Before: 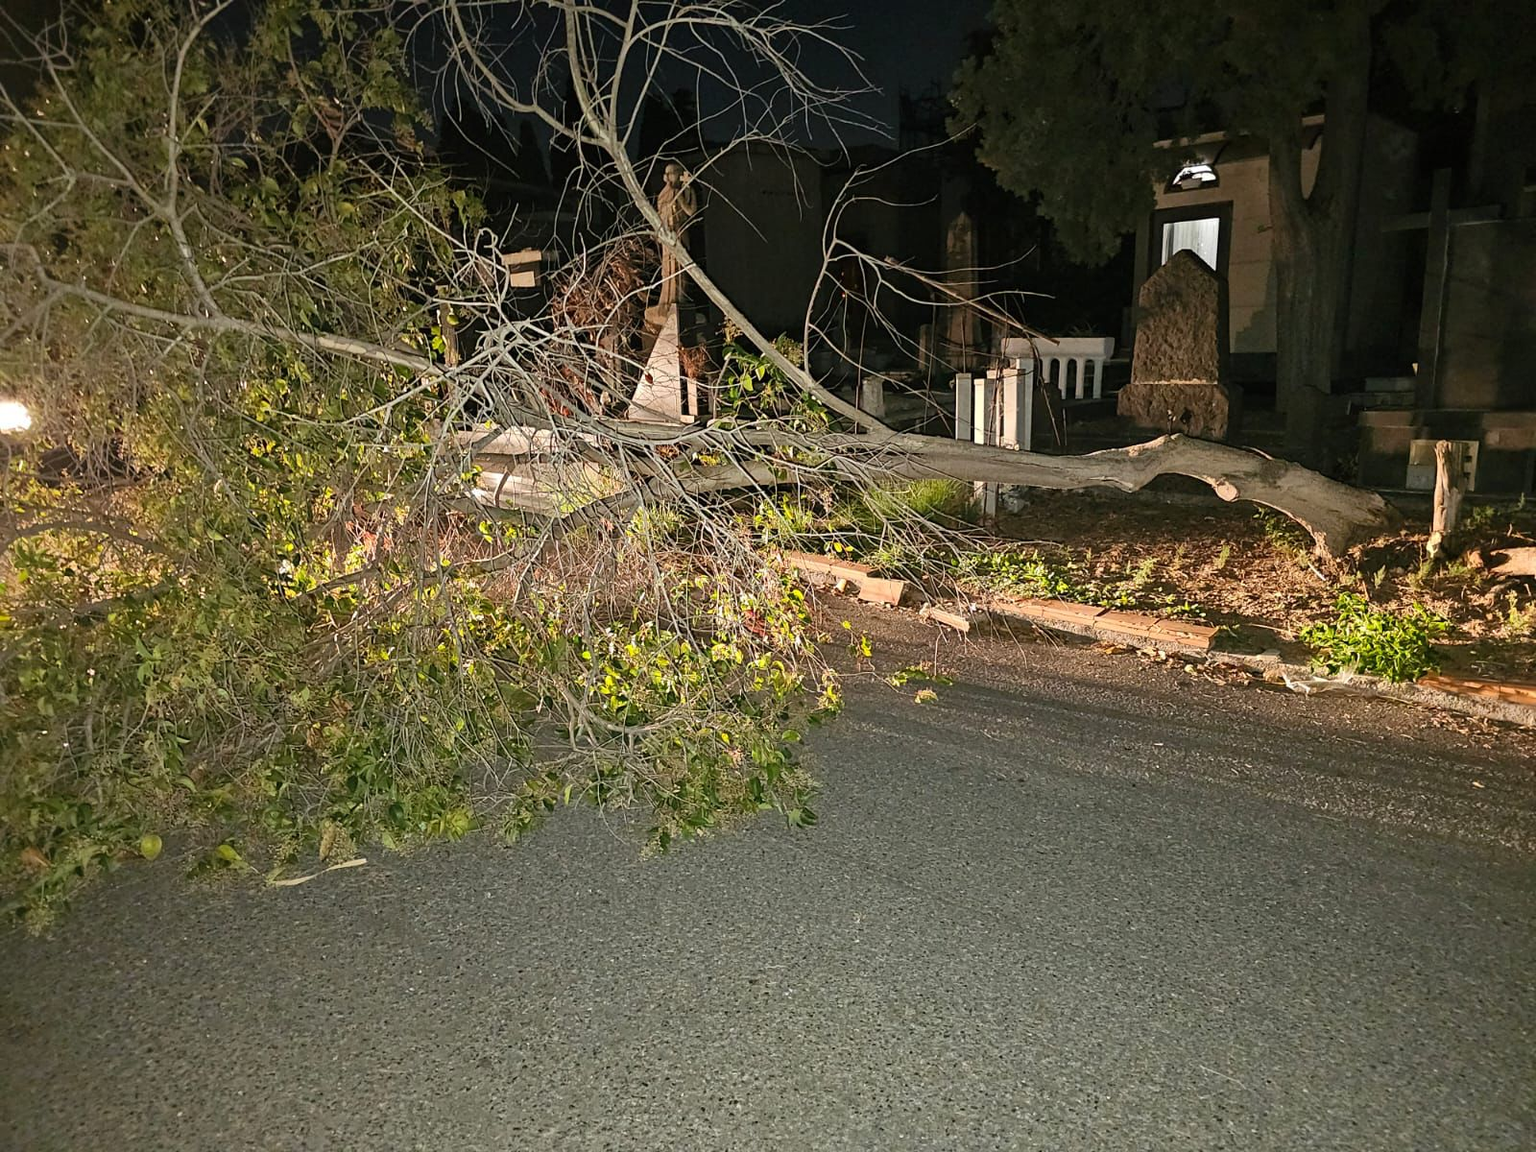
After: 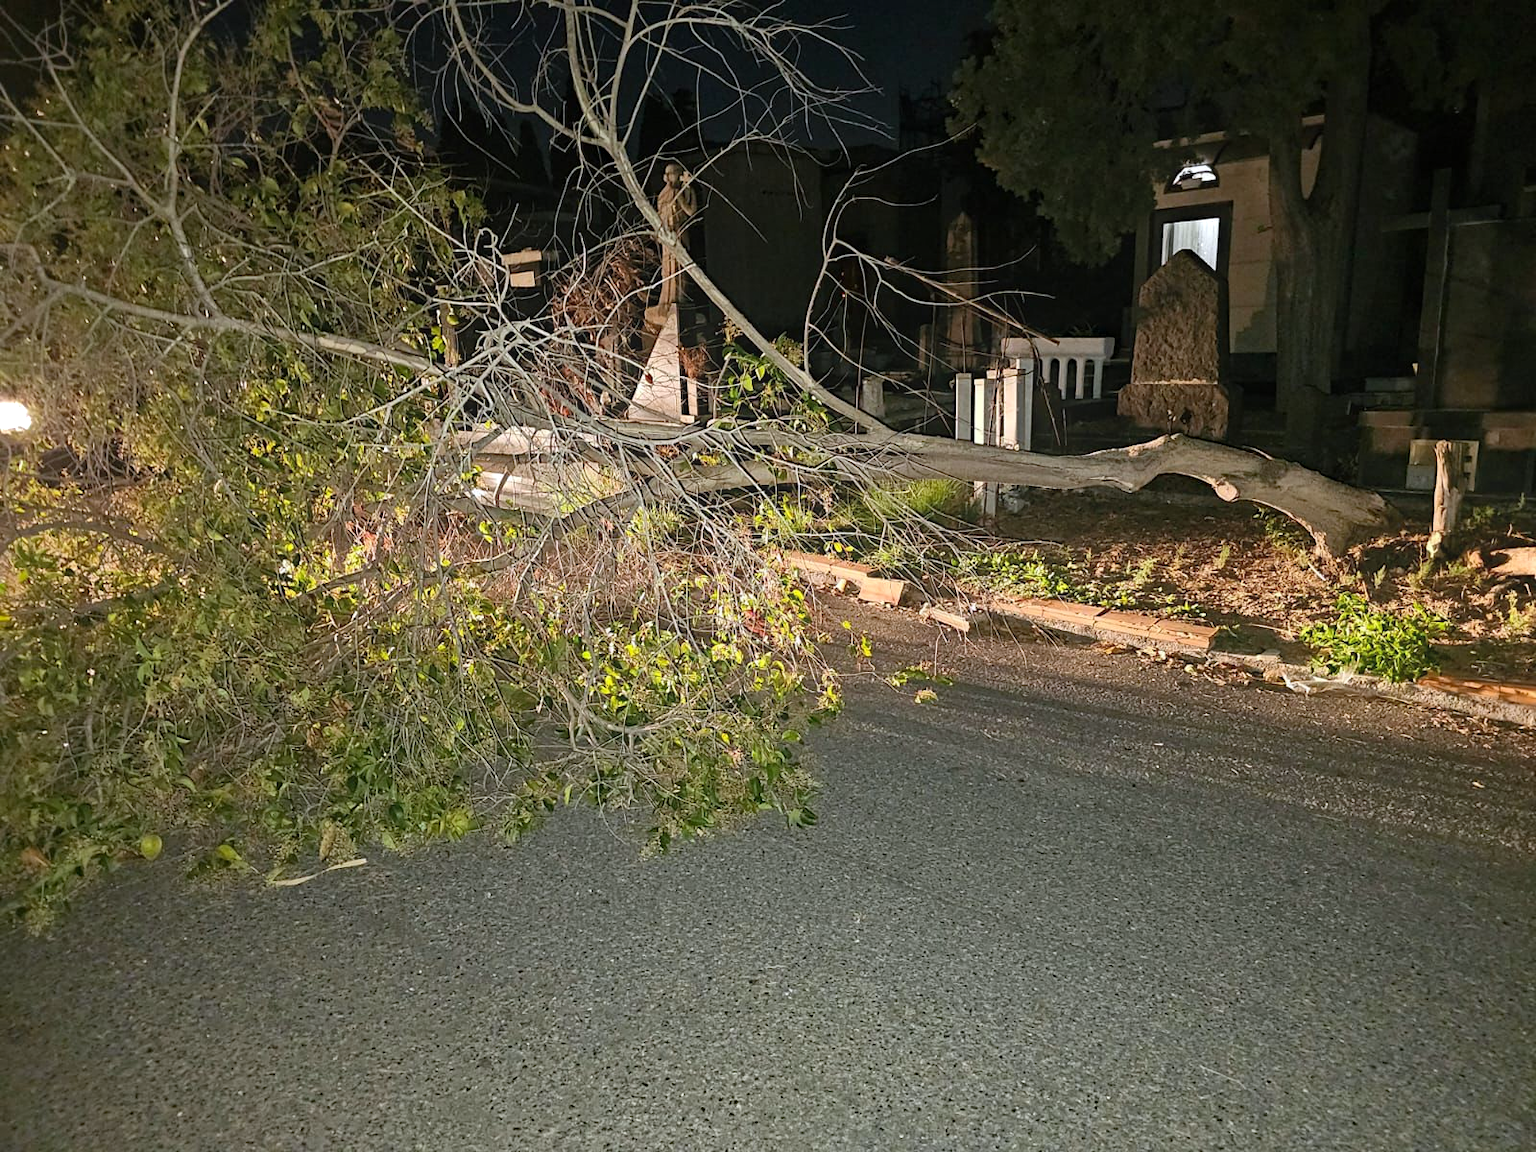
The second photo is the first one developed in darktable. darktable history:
white balance: red 0.983, blue 1.036
bloom: size 16%, threshold 98%, strength 20%
haze removal: compatibility mode true, adaptive false
